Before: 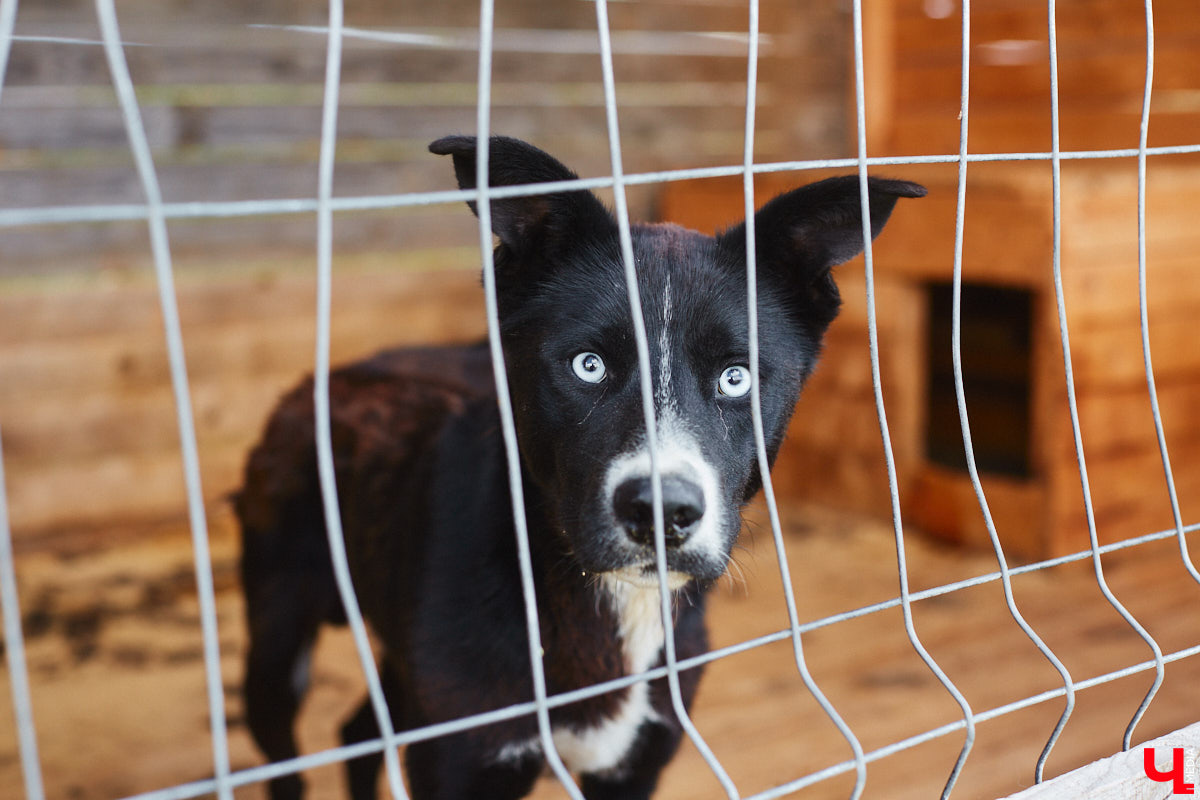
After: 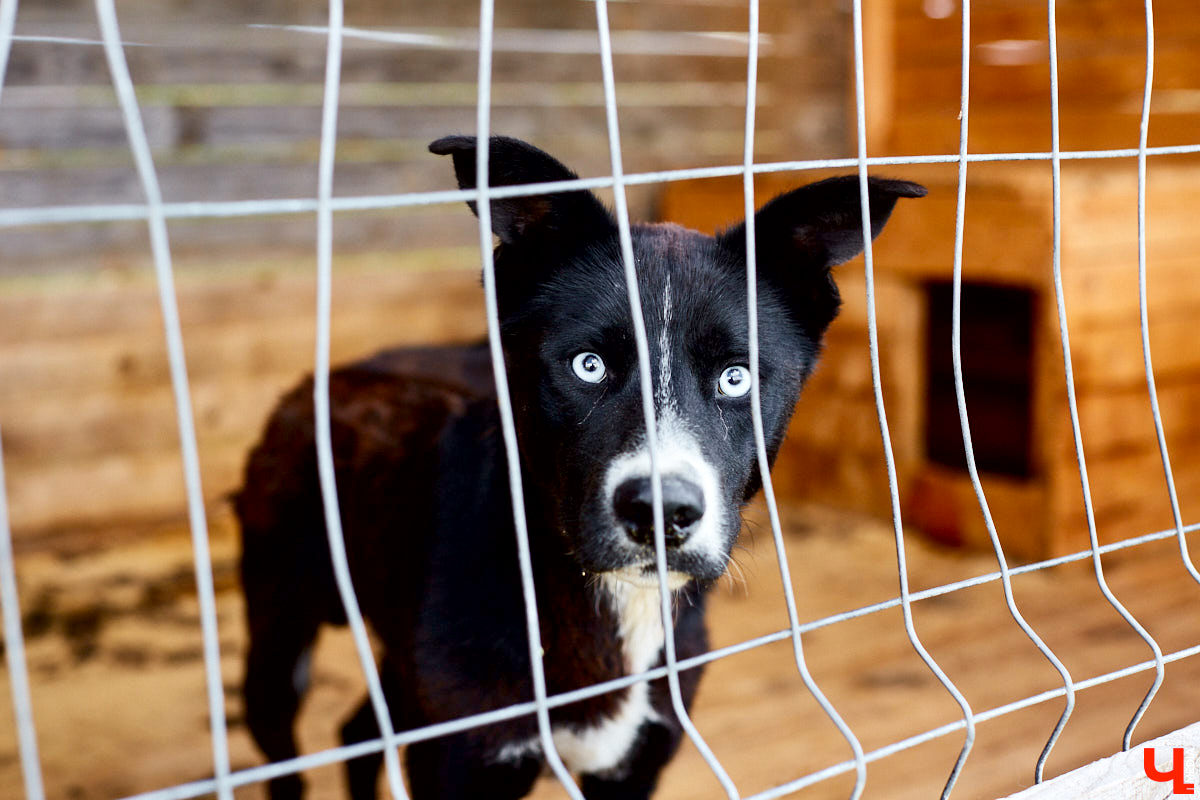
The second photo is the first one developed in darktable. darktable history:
exposure: black level correction 0.007, exposure 0.159 EV, compensate highlight preservation false
contrast brightness saturation: contrast 0.14
